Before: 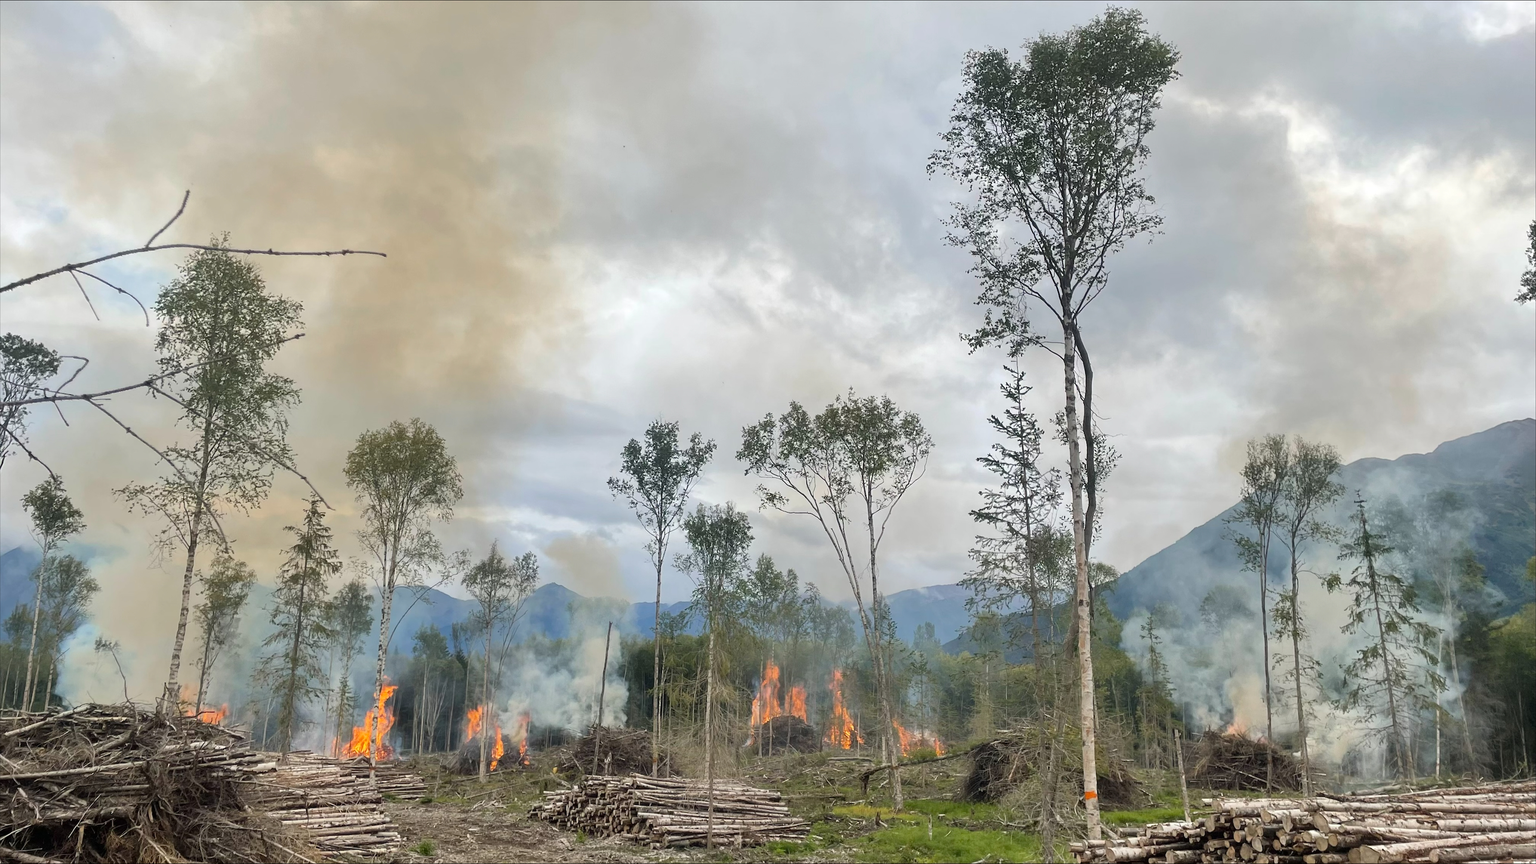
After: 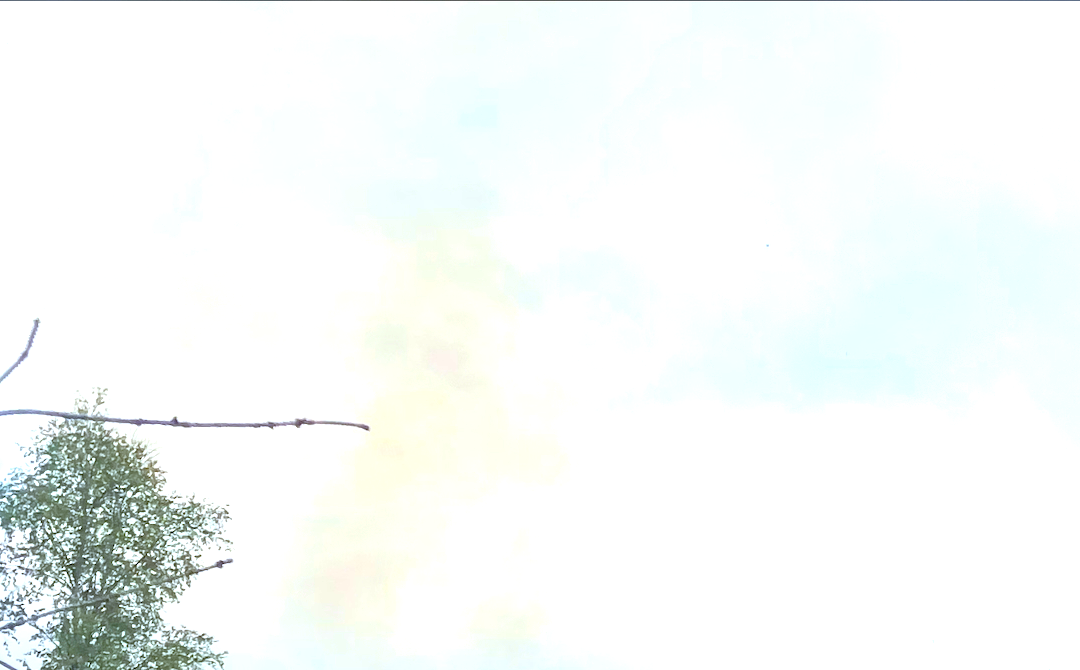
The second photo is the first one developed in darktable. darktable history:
crop and rotate: left 10.817%, top 0.062%, right 47.194%, bottom 53.626%
white balance: red 0.926, green 1.003, blue 1.133
color balance rgb: linear chroma grading › global chroma 13.3%, global vibrance 41.49%
exposure: black level correction 0.001, exposure 1.3 EV, compensate highlight preservation false
